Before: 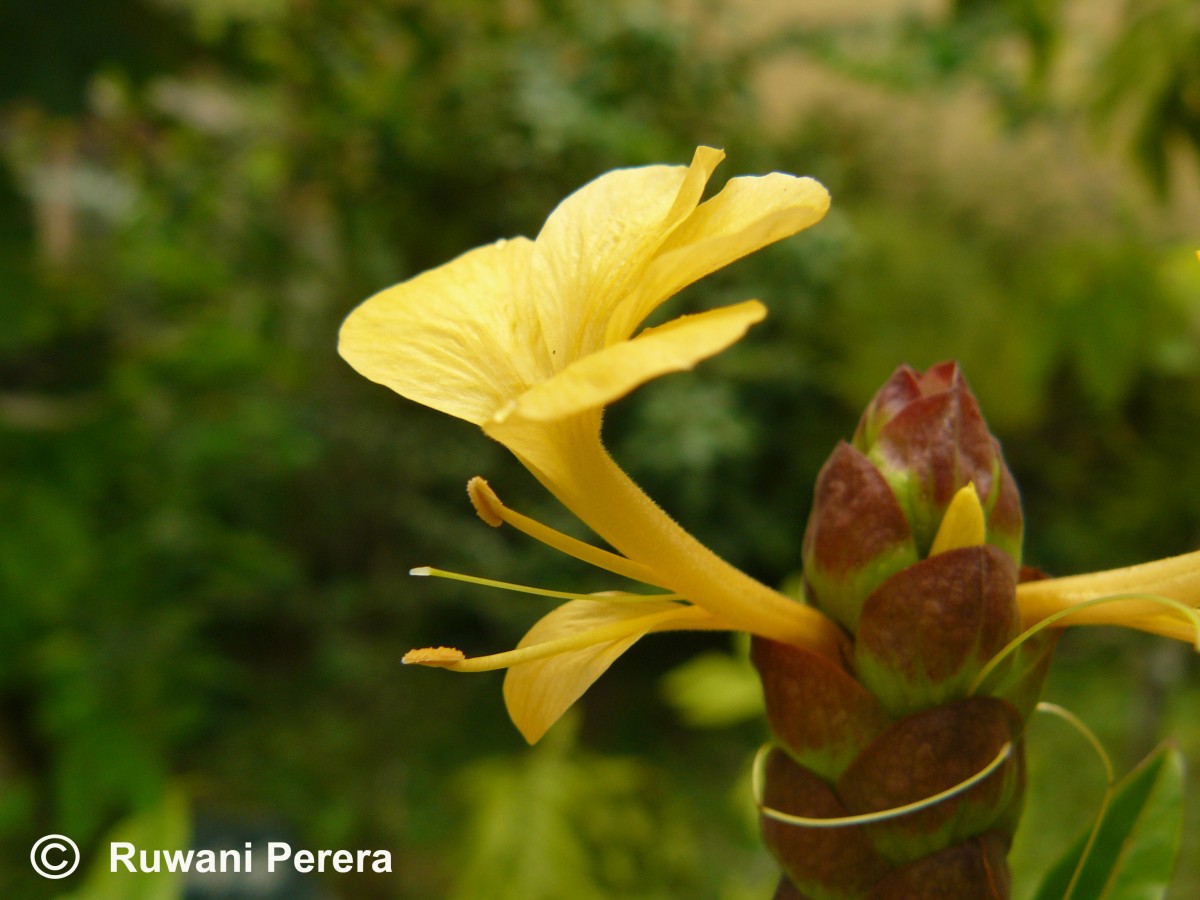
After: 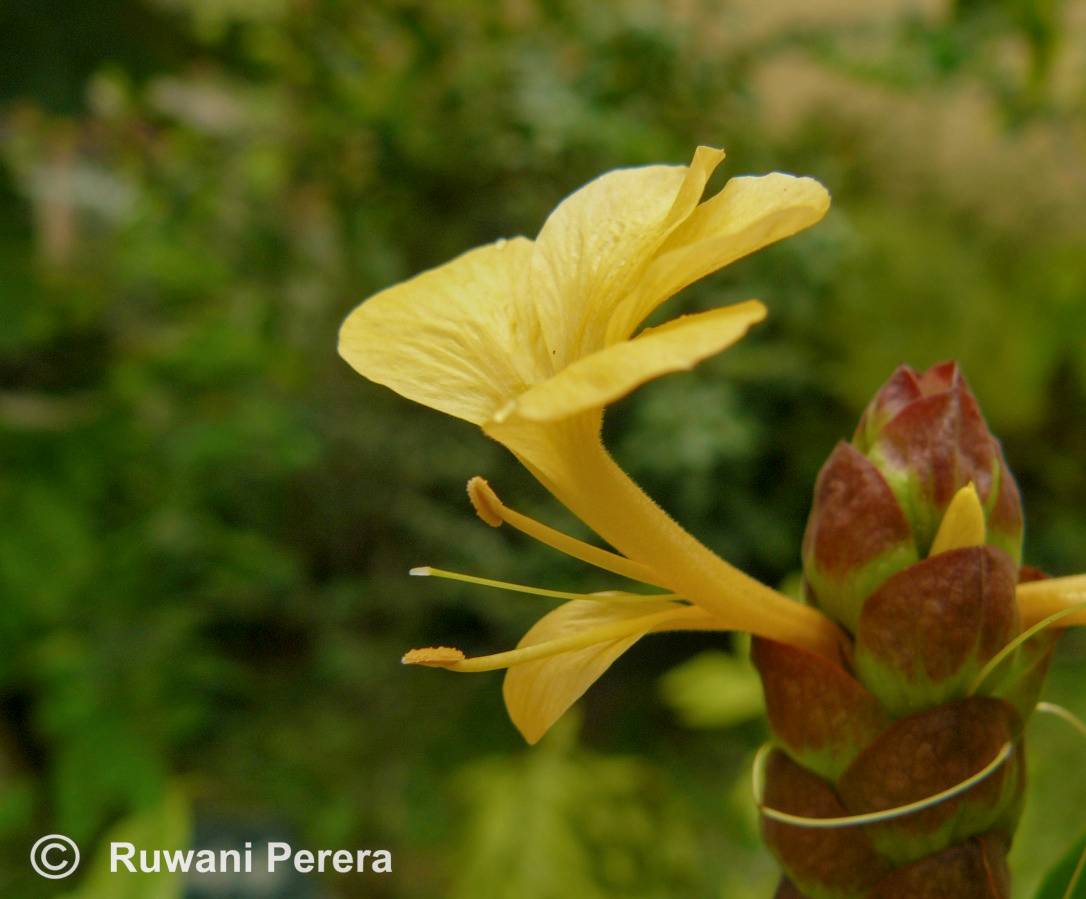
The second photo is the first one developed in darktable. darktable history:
tone equalizer: -8 EV 0.246 EV, -7 EV 0.446 EV, -6 EV 0.414 EV, -5 EV 0.215 EV, -3 EV -0.277 EV, -2 EV -0.434 EV, -1 EV -0.418 EV, +0 EV -0.223 EV, edges refinement/feathering 500, mask exposure compensation -1.57 EV, preserve details no
crop: right 9.485%, bottom 0.041%
local contrast: on, module defaults
